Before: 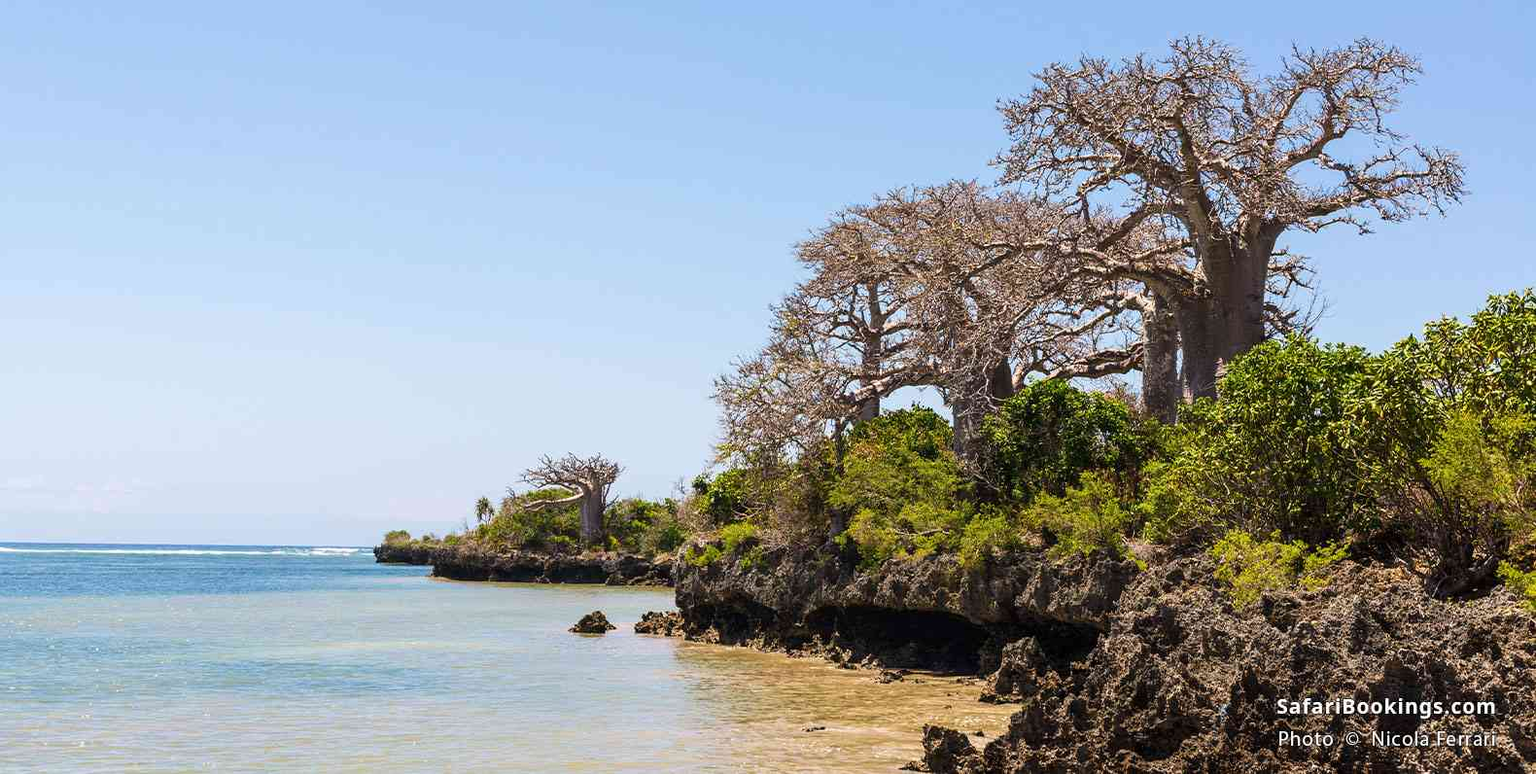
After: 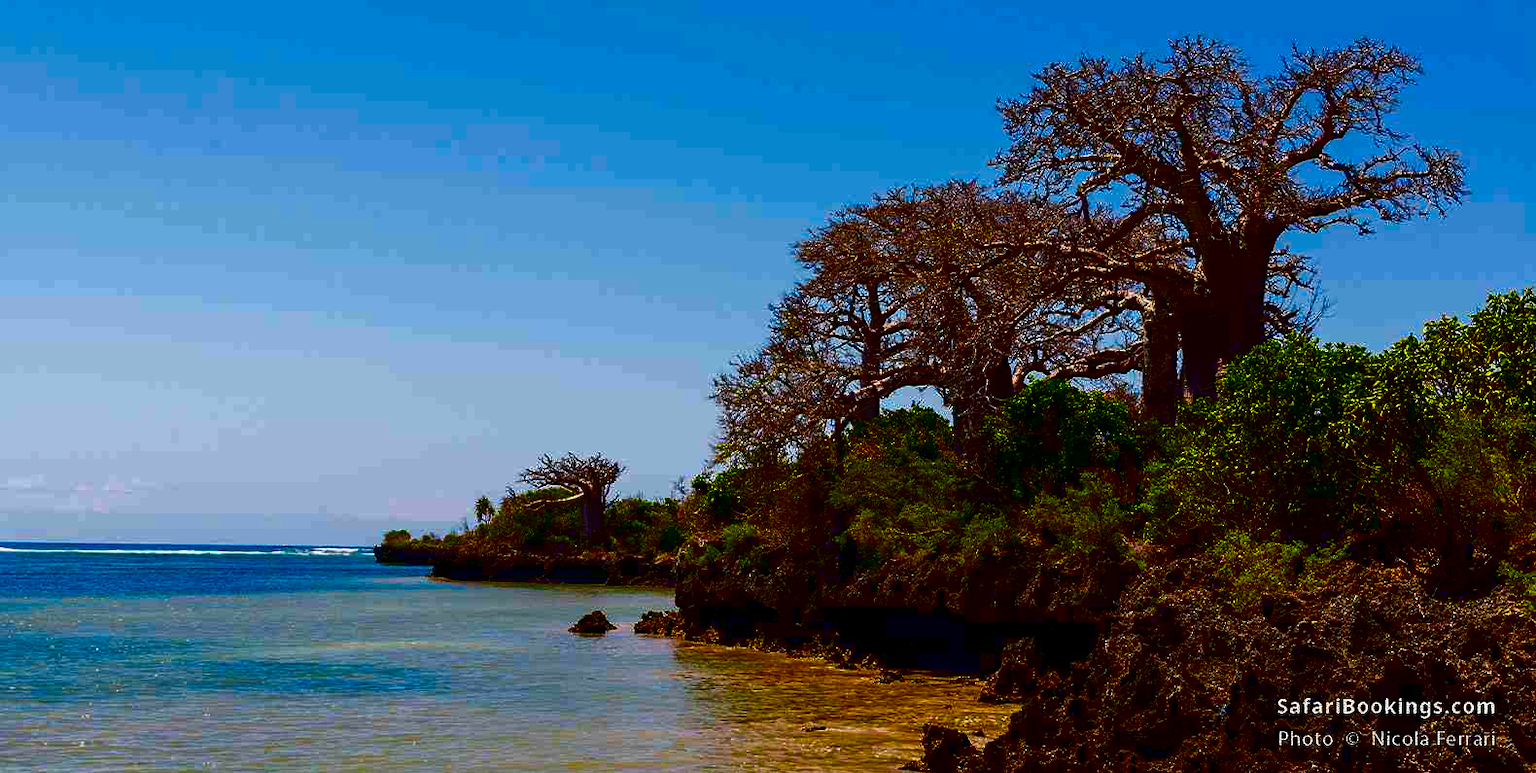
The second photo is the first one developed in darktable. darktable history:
contrast brightness saturation: brightness -0.988, saturation 0.998
